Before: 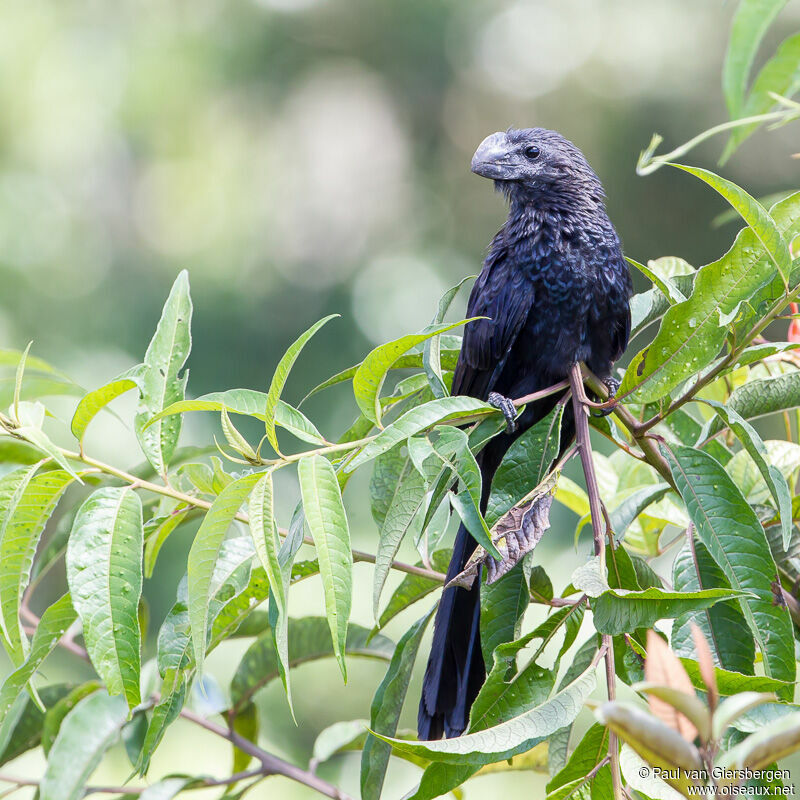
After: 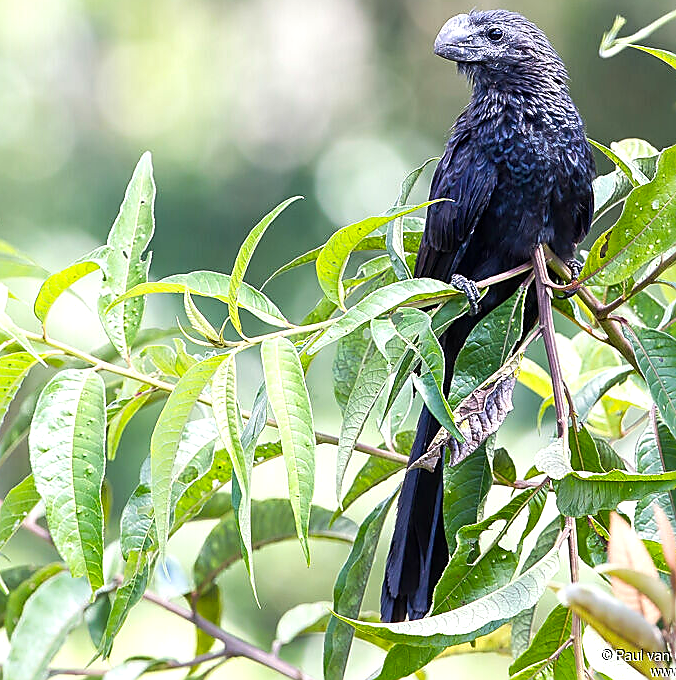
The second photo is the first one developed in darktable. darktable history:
color balance rgb: perceptual saturation grading › global saturation -0.145%, perceptual saturation grading › mid-tones 10.951%, perceptual brilliance grading › highlights 10.143%, perceptual brilliance grading › mid-tones 4.673%, global vibrance 10.861%
crop and rotate: left 4.747%, top 14.94%, right 10.669%
sharpen: radius 1.353, amount 1.266, threshold 0.72
